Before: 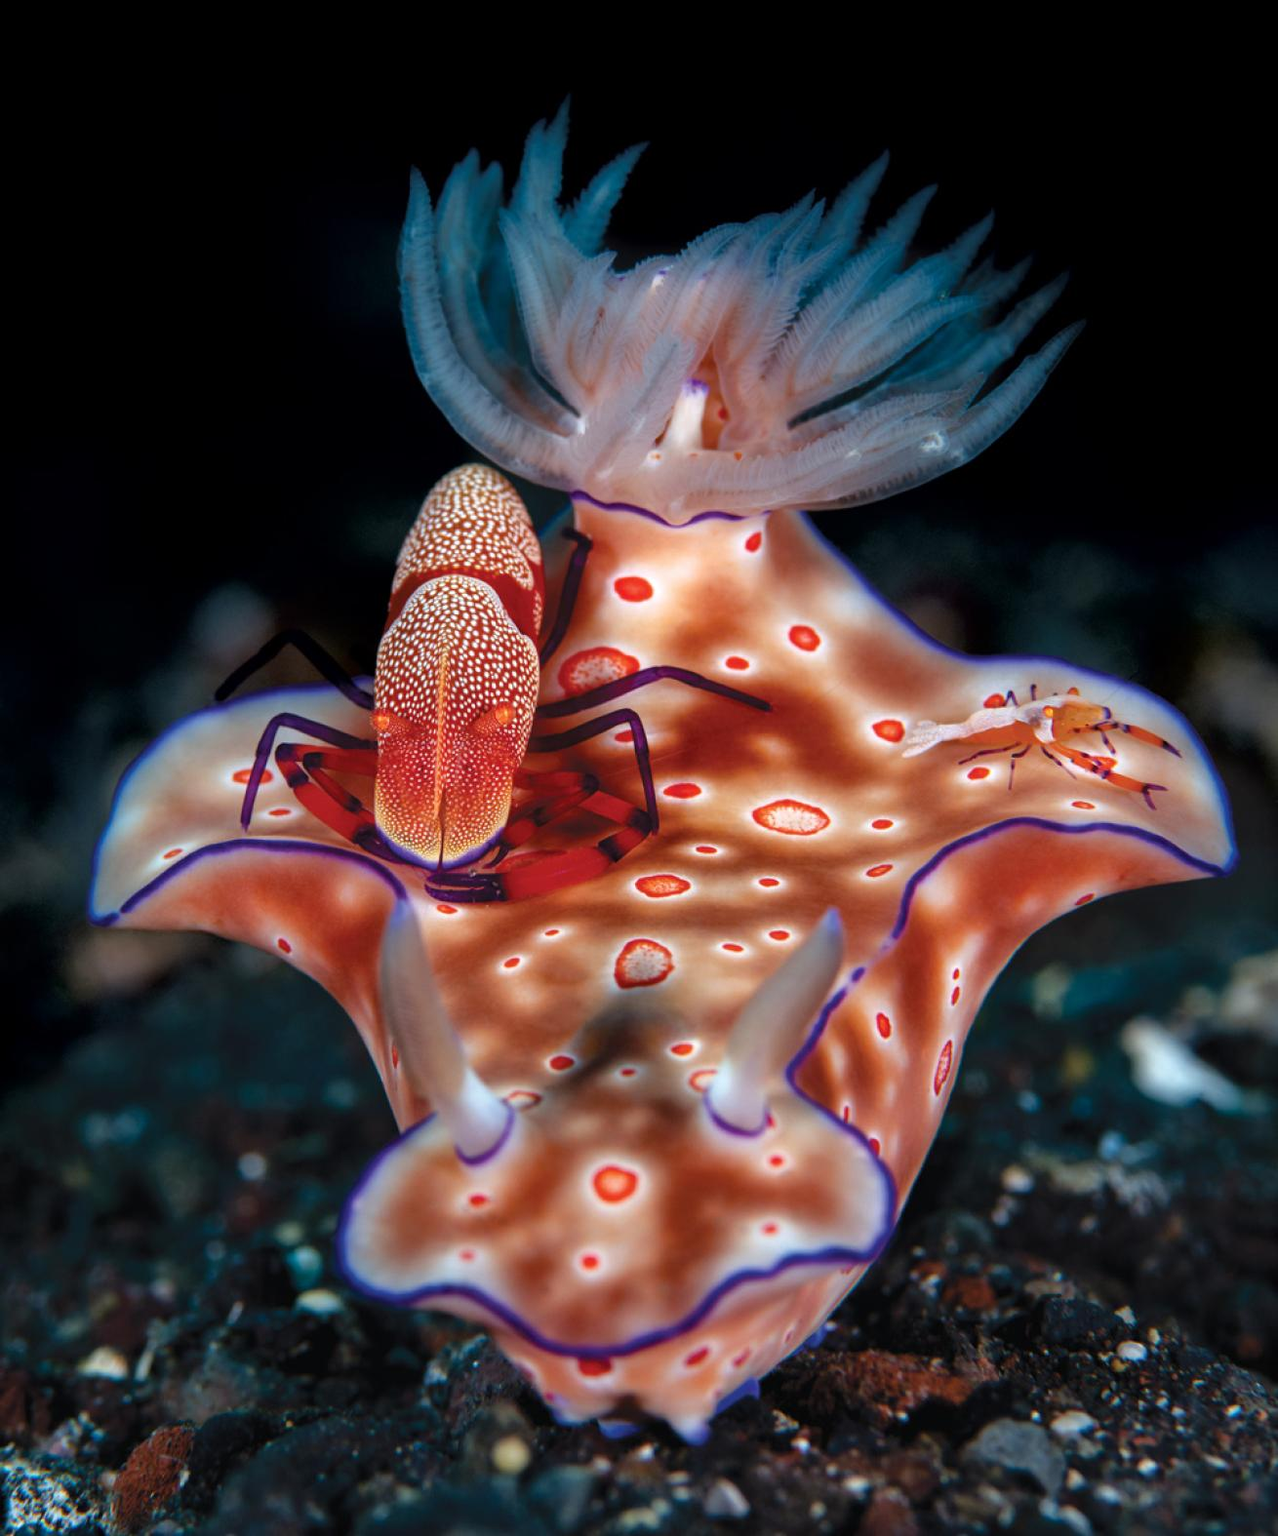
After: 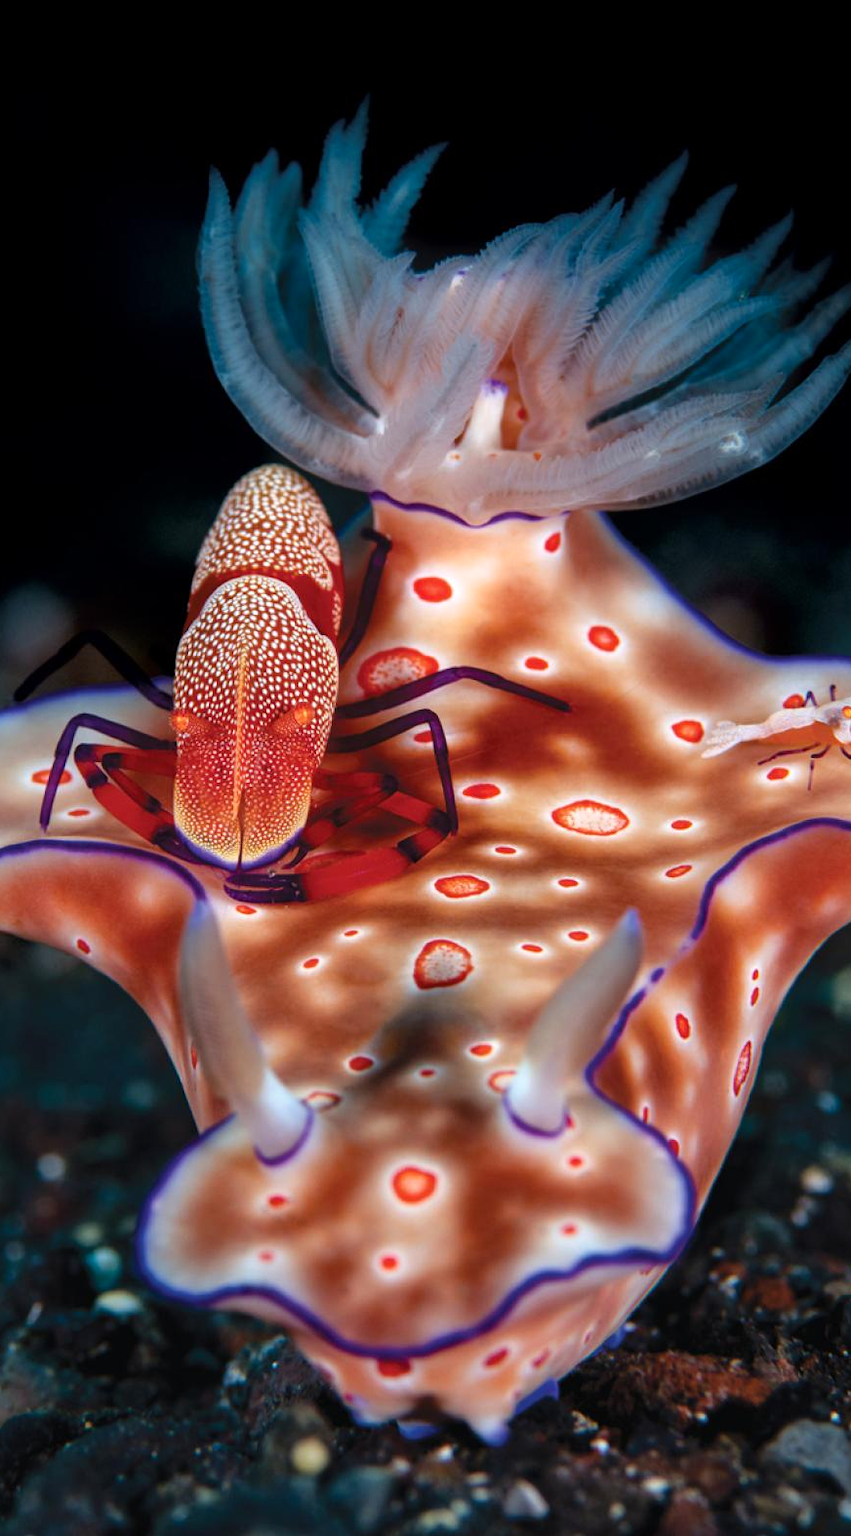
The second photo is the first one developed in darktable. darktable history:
contrast brightness saturation: contrast 0.1, brightness 0.02, saturation 0.02
crop and rotate: left 15.754%, right 17.579%
